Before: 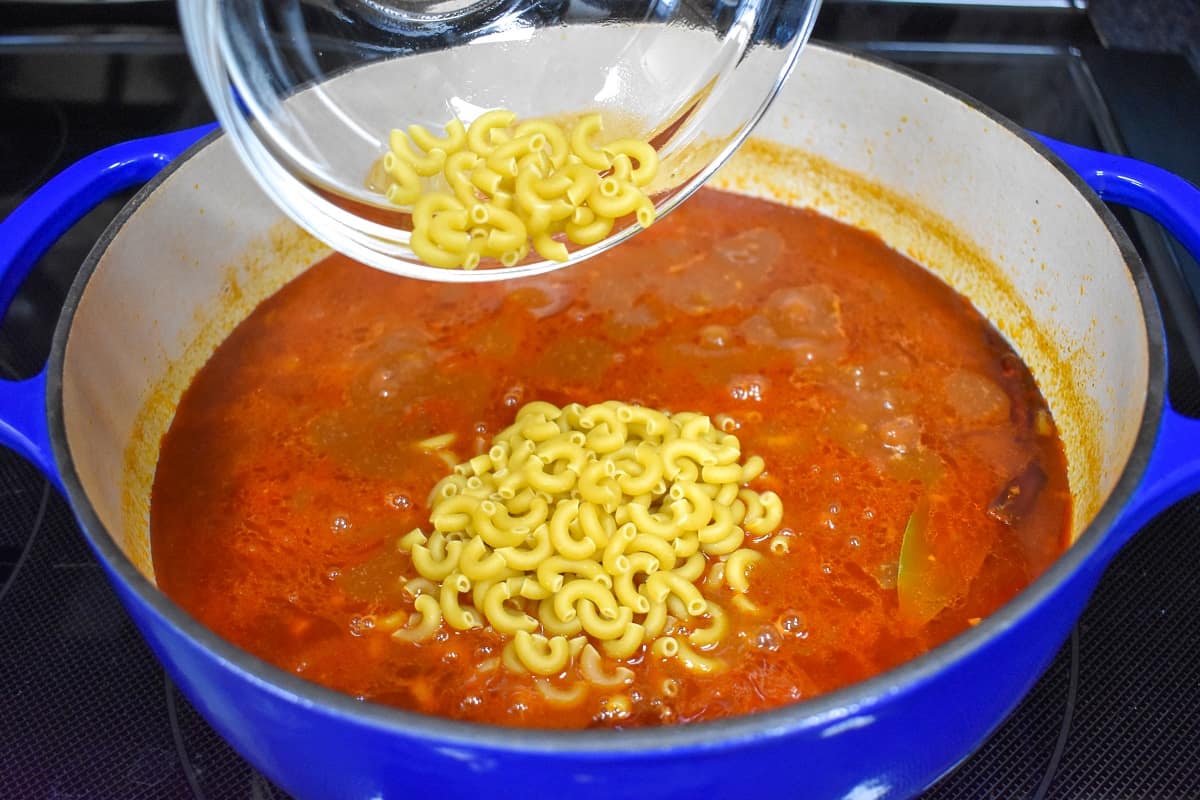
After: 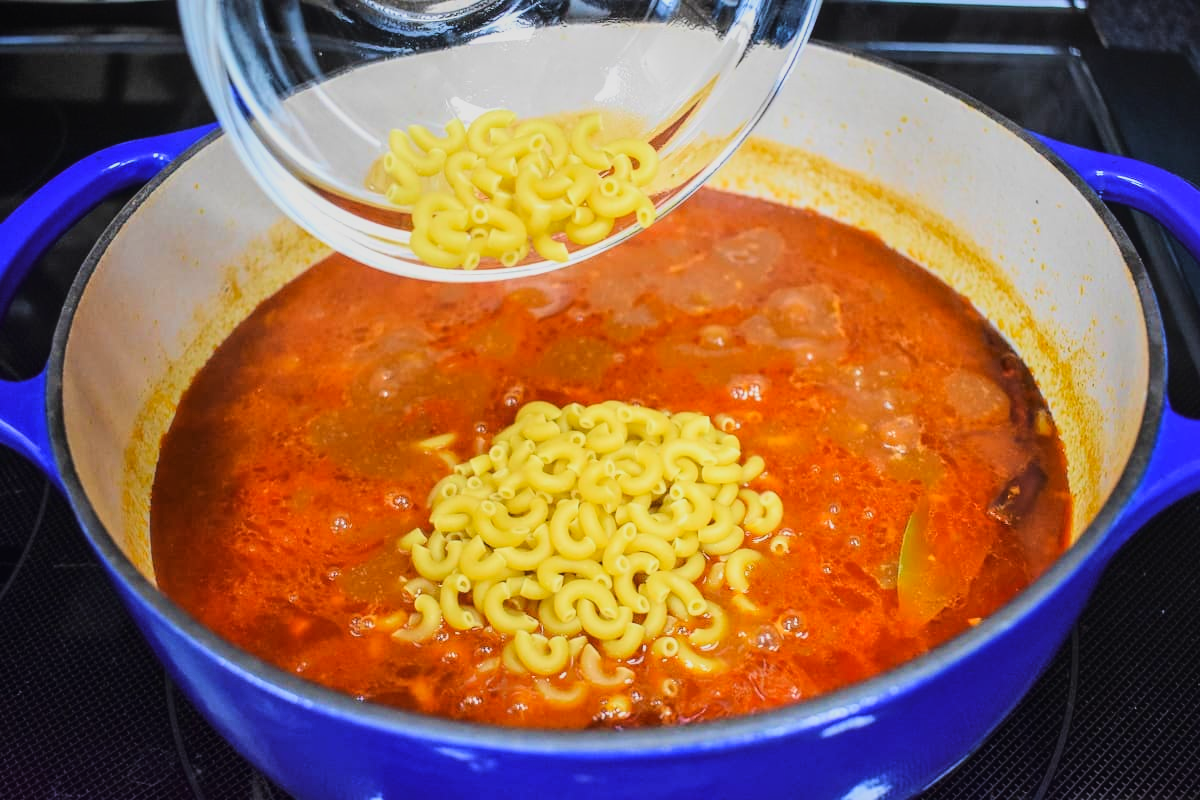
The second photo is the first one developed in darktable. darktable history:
tone curve: curves: ch0 [(0, 0) (0.128, 0.068) (0.292, 0.274) (0.453, 0.507) (0.653, 0.717) (0.785, 0.817) (0.995, 0.917)]; ch1 [(0, 0) (0.384, 0.365) (0.463, 0.447) (0.486, 0.474) (0.503, 0.497) (0.52, 0.525) (0.559, 0.591) (0.583, 0.623) (0.672, 0.699) (0.766, 0.773) (1, 1)]; ch2 [(0, 0) (0.374, 0.344) (0.446, 0.443) (0.501, 0.5) (0.527, 0.549) (0.565, 0.582) (0.624, 0.632) (1, 1)], color space Lab, linked channels, preserve colors none
velvia: on, module defaults
local contrast: detail 109%
